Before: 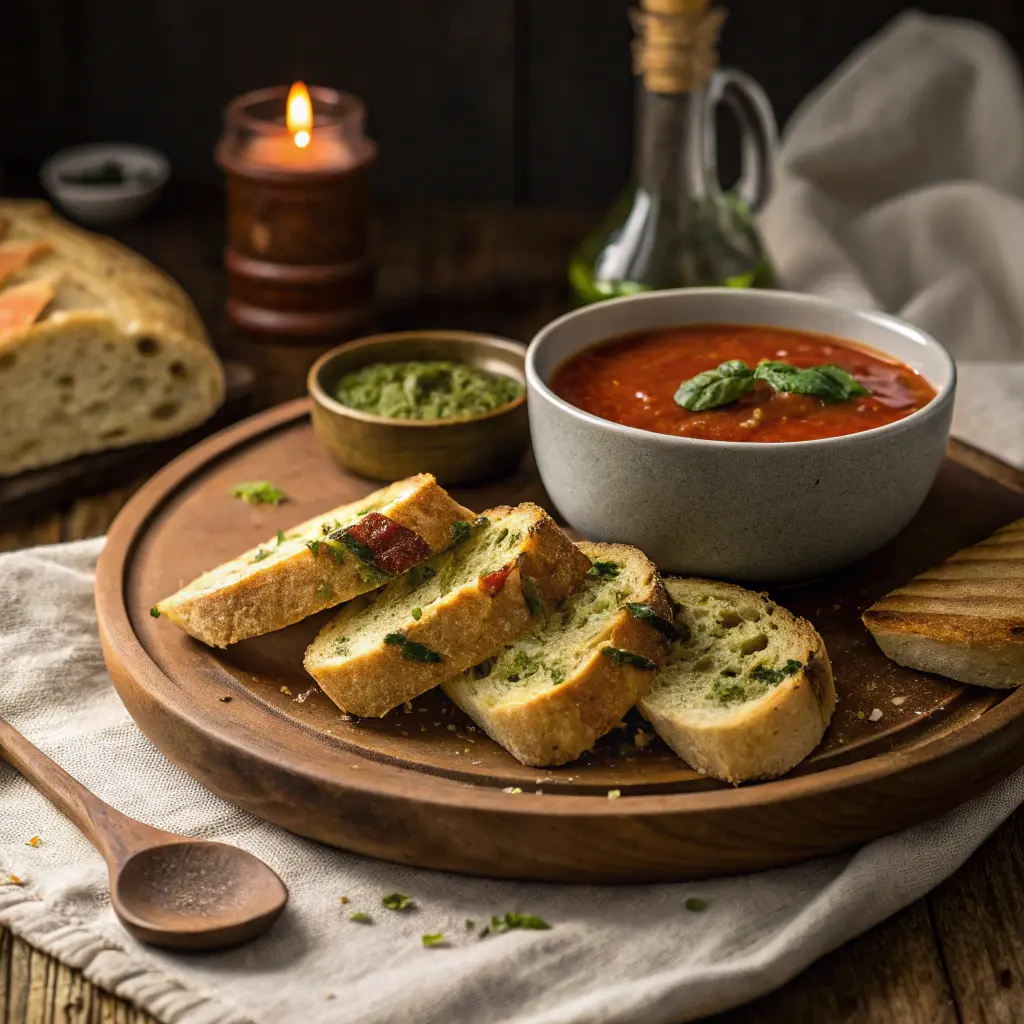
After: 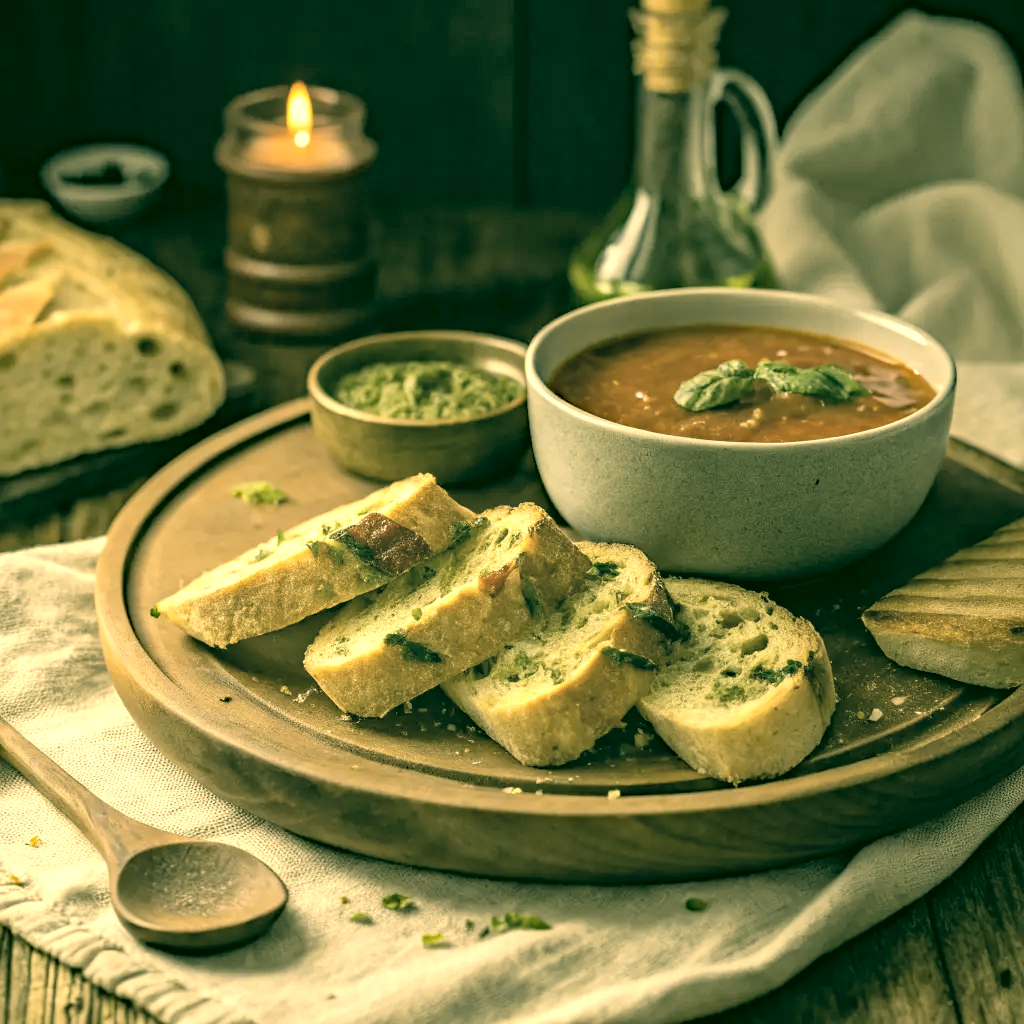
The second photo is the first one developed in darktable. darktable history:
exposure: black level correction 0, exposure 0.5 EV, compensate highlight preservation false
color correction: highlights a* 5.62, highlights b* 33.57, shadows a* -25.86, shadows b* 4.02
contrast brightness saturation: brightness 0.18, saturation -0.5
haze removal: strength 0.29, distance 0.25, compatibility mode true, adaptive false
